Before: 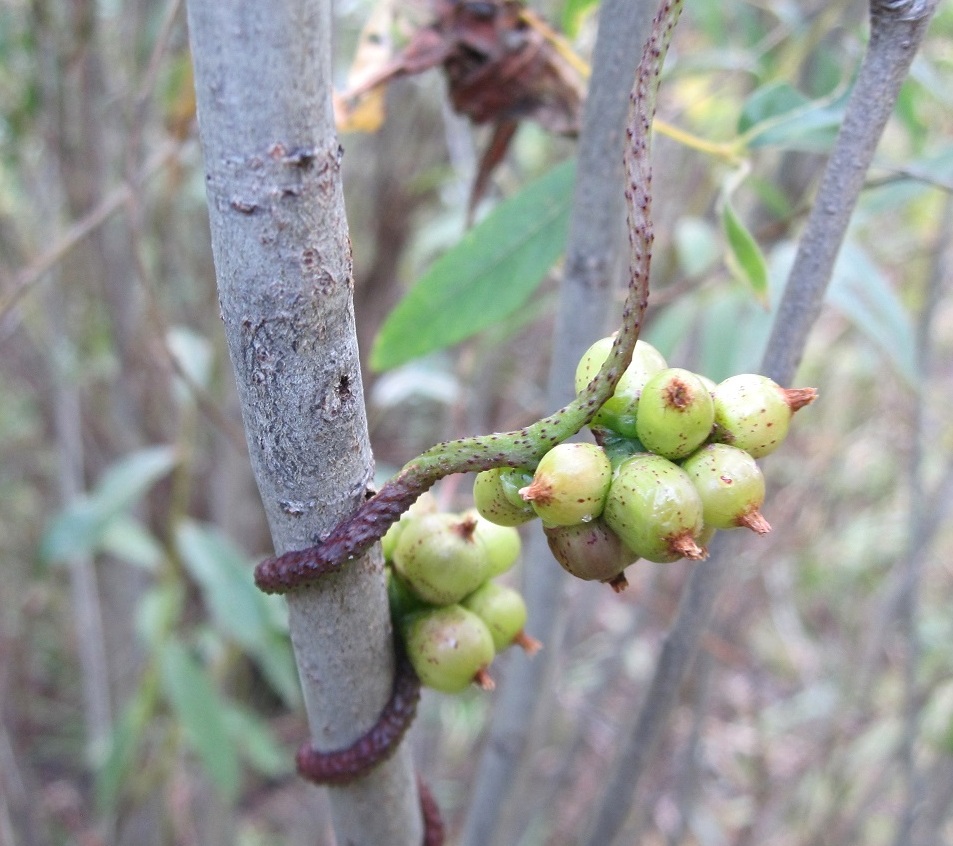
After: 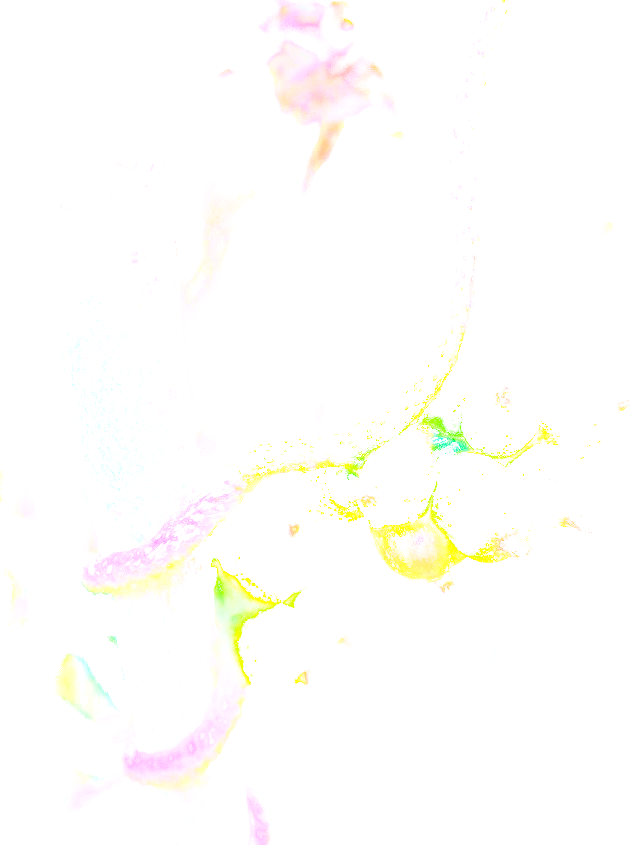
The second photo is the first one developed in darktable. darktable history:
filmic rgb: black relative exposure -9.08 EV, white relative exposure 2.3 EV, hardness 7.49
sharpen: on, module defaults
color balance rgb: linear chroma grading › global chroma 40.15%, perceptual saturation grading › global saturation 60.58%, perceptual saturation grading › highlights 20.44%, perceptual saturation grading › shadows -50.36%, perceptual brilliance grading › highlights 2.19%, perceptual brilliance grading › mid-tones -50.36%, perceptual brilliance grading › shadows -50.36%
bloom: on, module defaults
crop and rotate: left 18.442%, right 15.508%
exposure: black level correction 0.001, exposure 2.607 EV, compensate exposure bias true, compensate highlight preservation false
vibrance: vibrance 50%
